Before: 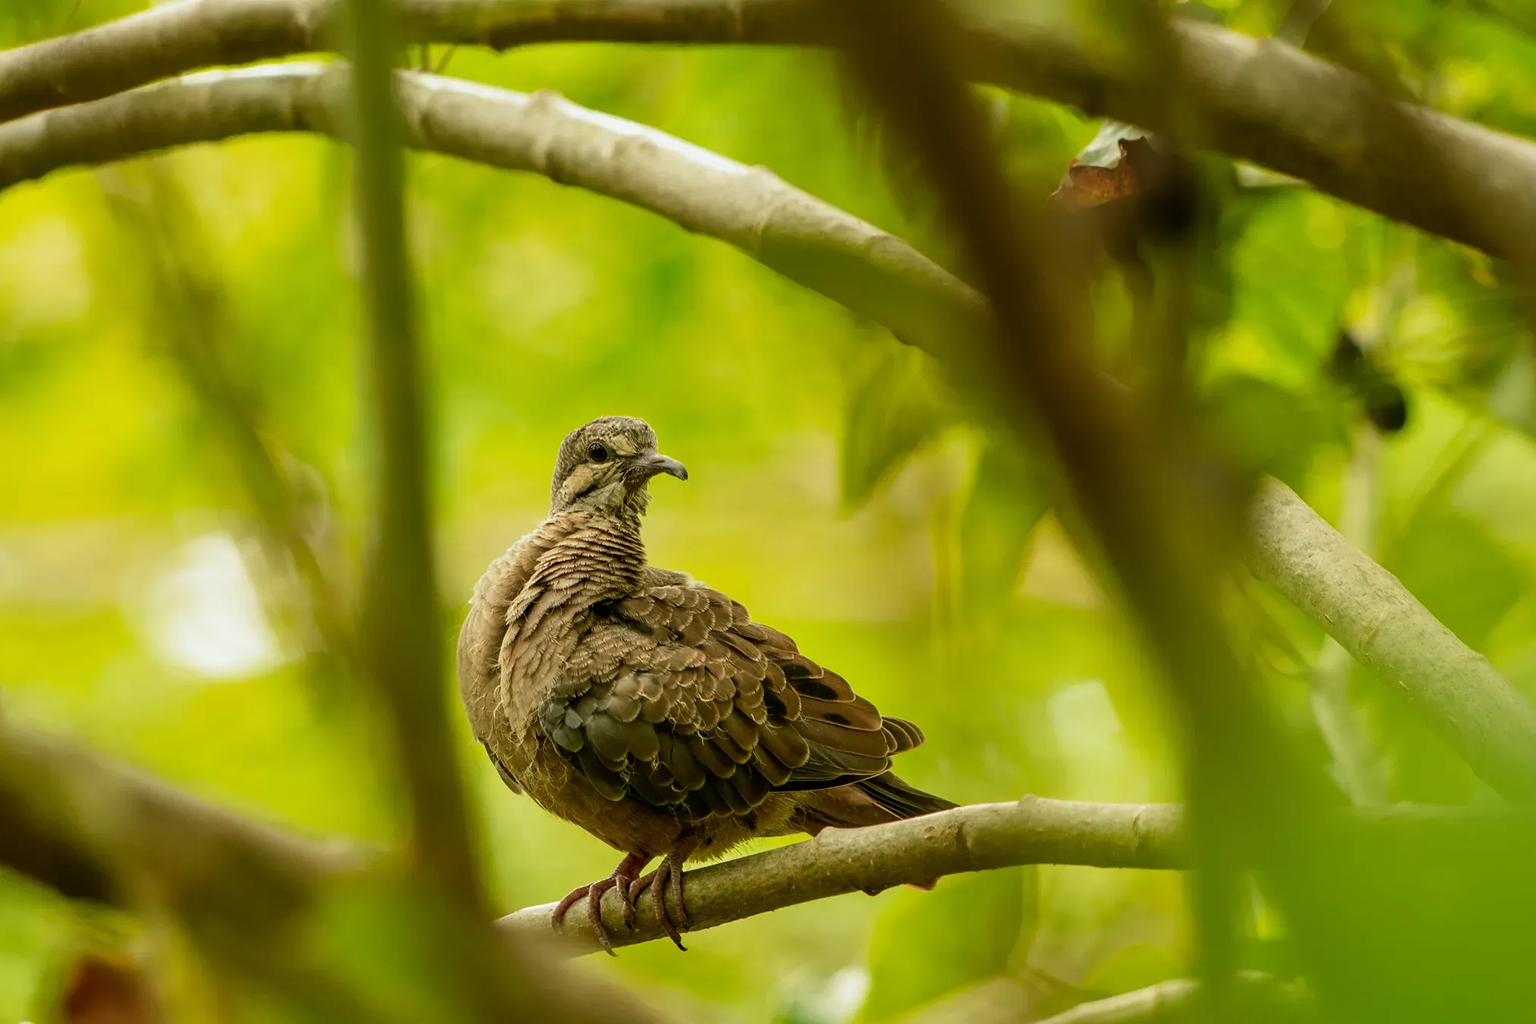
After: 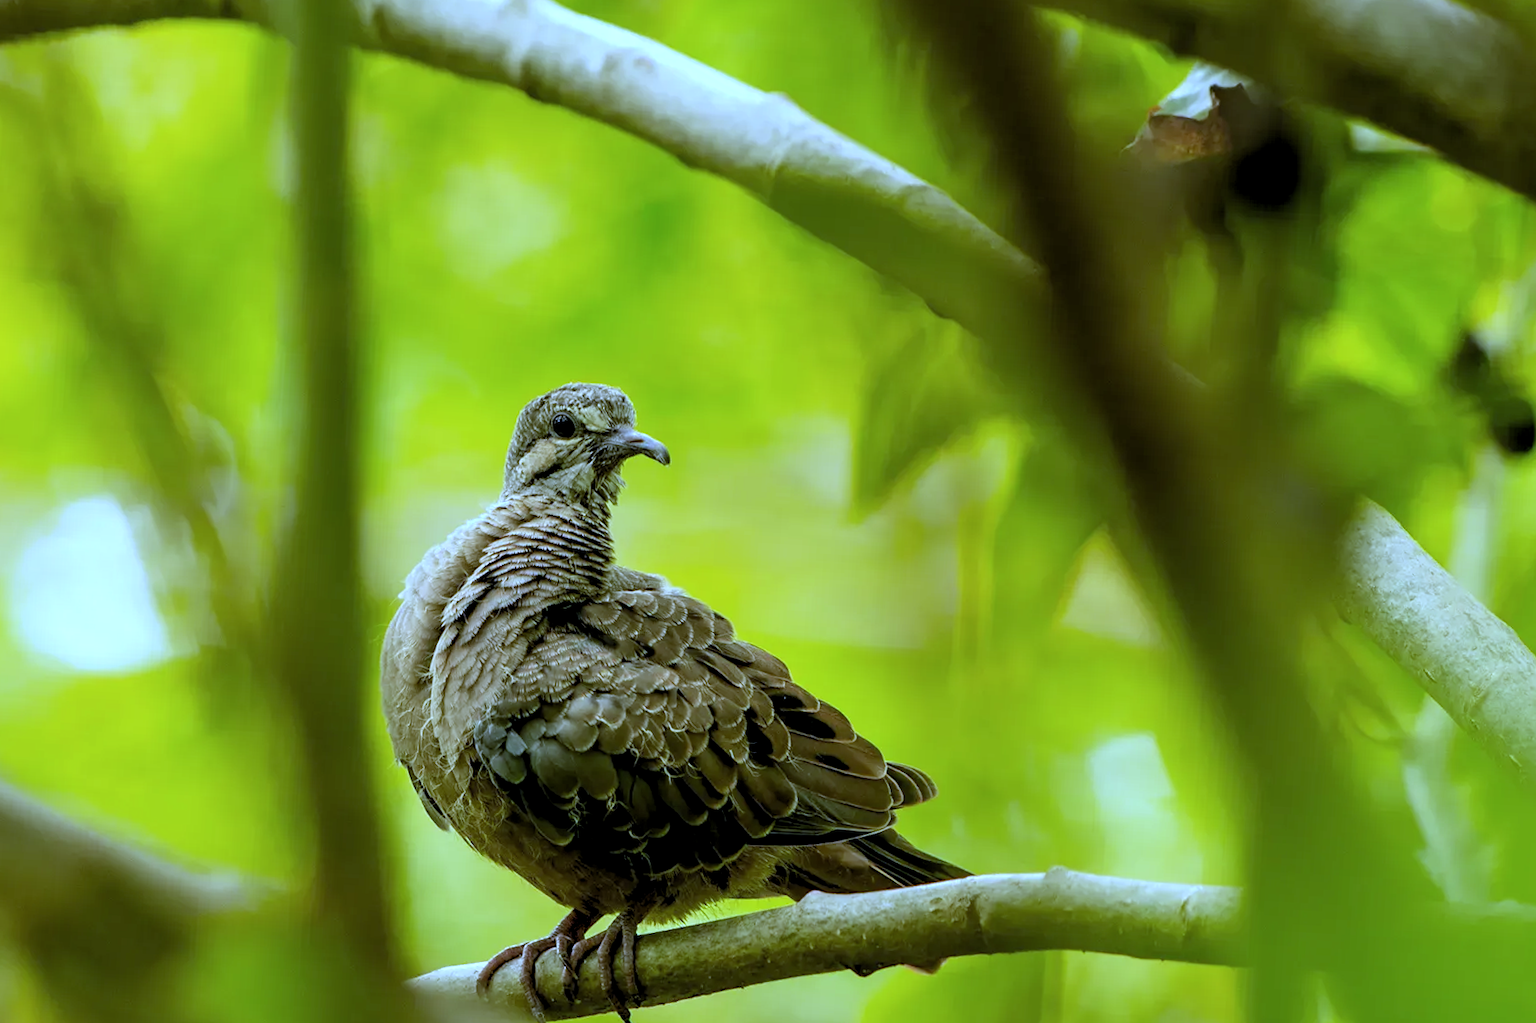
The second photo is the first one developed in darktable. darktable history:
contrast brightness saturation: saturation -0.04
crop and rotate: angle -3.27°, left 5.211%, top 5.211%, right 4.607%, bottom 4.607%
white balance: red 0.766, blue 1.537
rgb levels: levels [[0.01, 0.419, 0.839], [0, 0.5, 1], [0, 0.5, 1]]
